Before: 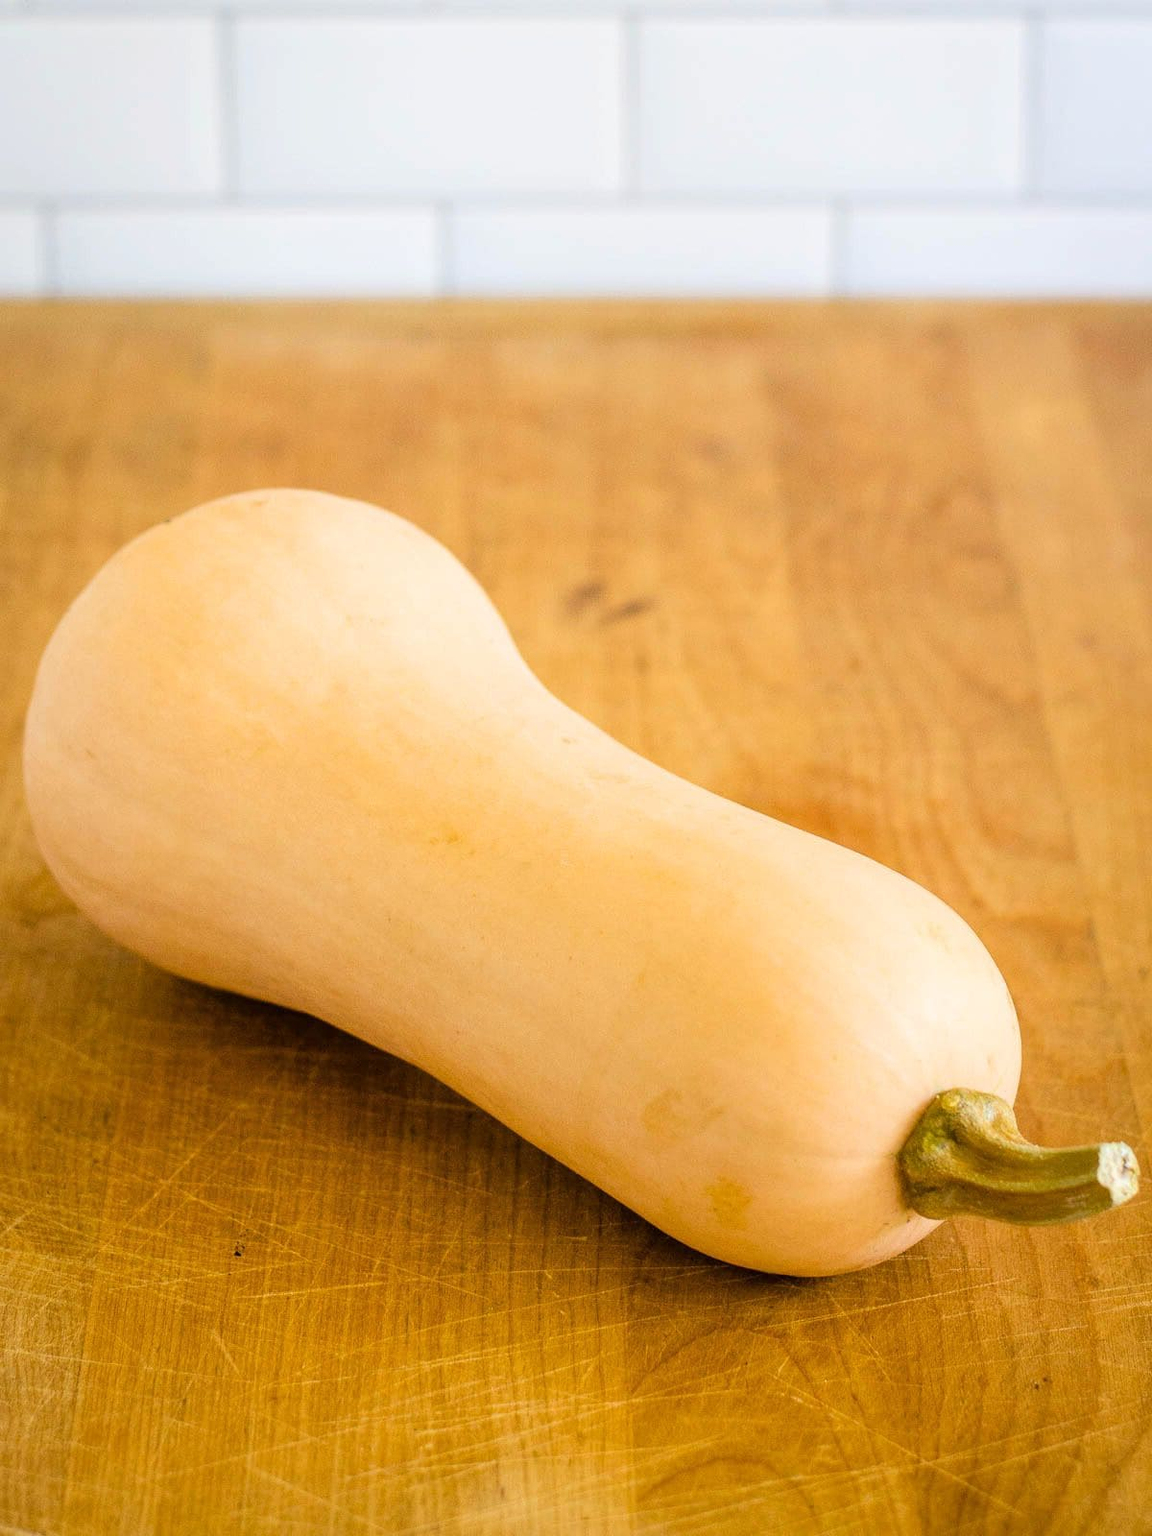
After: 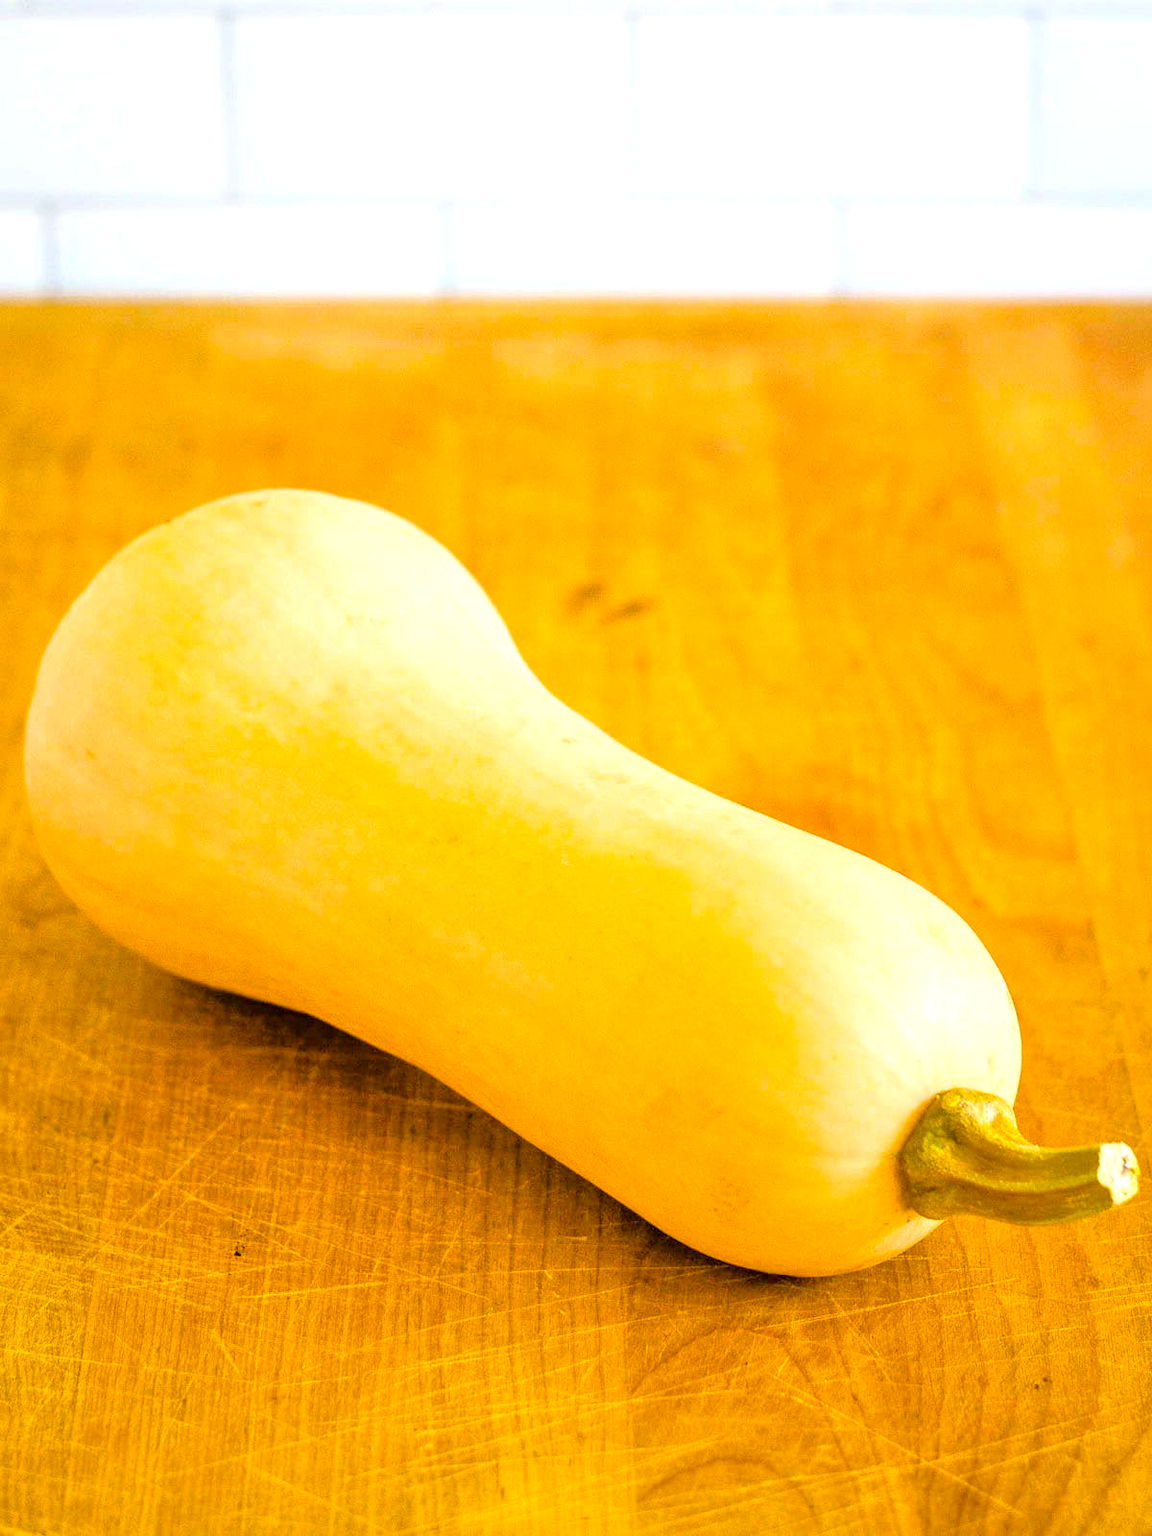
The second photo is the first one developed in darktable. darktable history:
tone equalizer: -7 EV 0.15 EV, -6 EV 0.6 EV, -5 EV 1.15 EV, -4 EV 1.33 EV, -3 EV 1.15 EV, -2 EV 0.6 EV, -1 EV 0.15 EV, mask exposure compensation -0.5 EV
color balance rgb: perceptual saturation grading › global saturation 36%, perceptual brilliance grading › global brilliance 10%, global vibrance 20%
